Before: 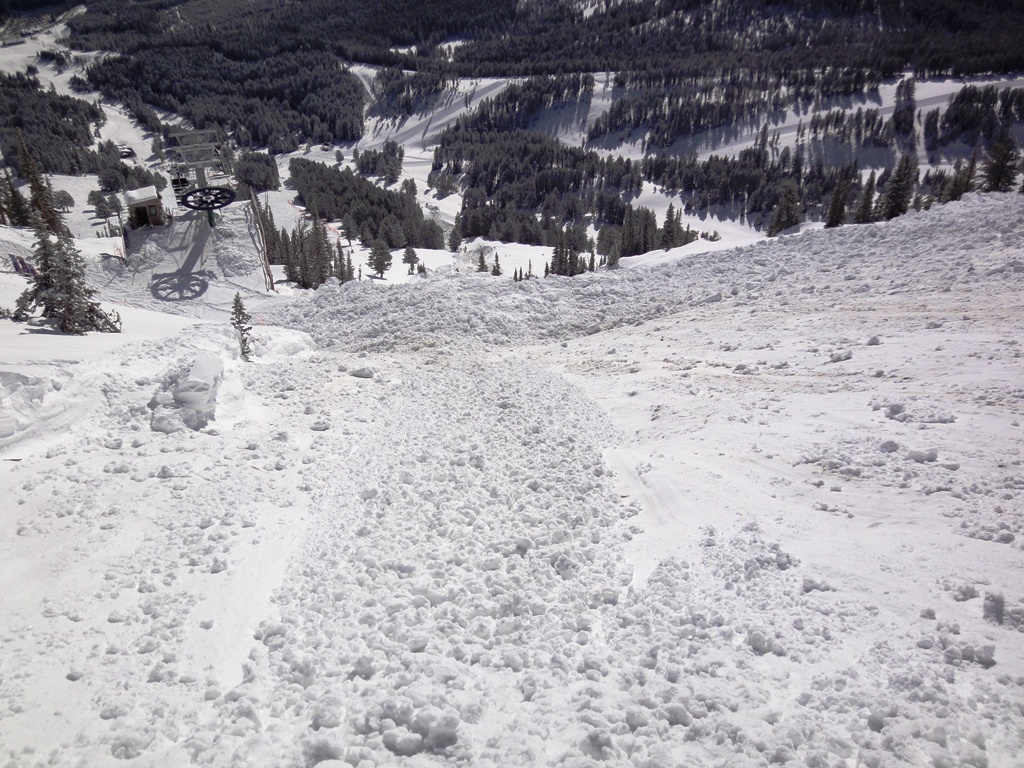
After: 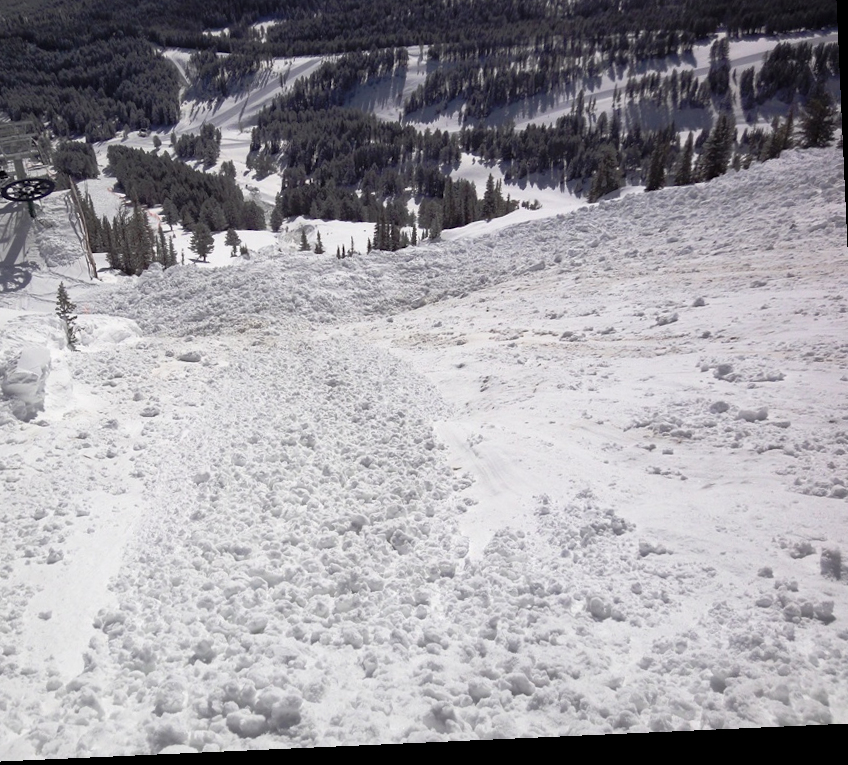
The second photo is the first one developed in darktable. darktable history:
rotate and perspective: rotation -2.56°, automatic cropping off
crop and rotate: left 17.959%, top 5.771%, right 1.742%
white balance: red 1, blue 1
